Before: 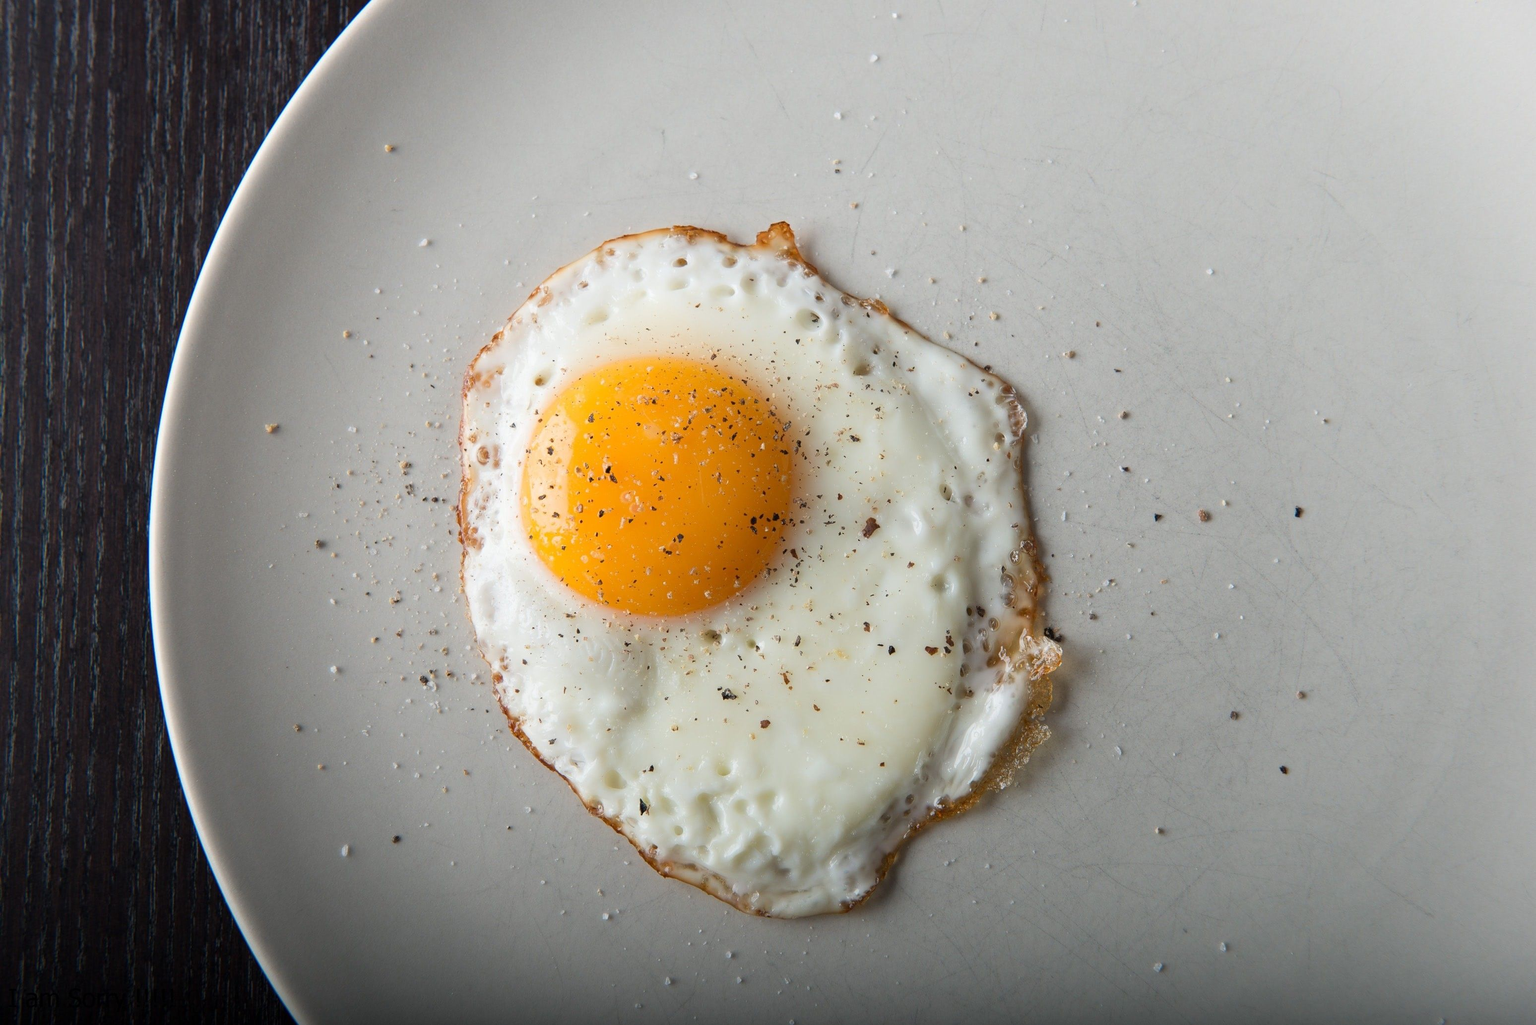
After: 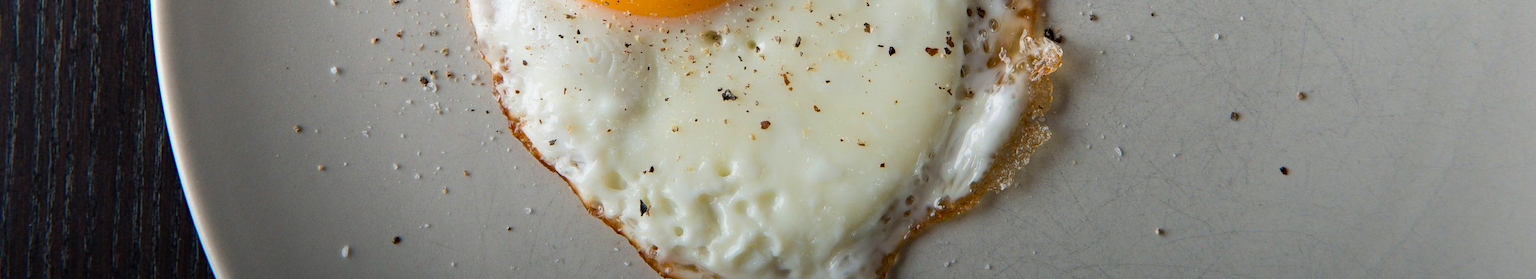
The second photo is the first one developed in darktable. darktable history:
haze removal: strength 0.29, distance 0.248, adaptive false
crop and rotate: top 58.498%, bottom 14.199%
tone curve: curves: ch0 [(0, 0) (0.003, 0.003) (0.011, 0.011) (0.025, 0.025) (0.044, 0.044) (0.069, 0.069) (0.1, 0.099) (0.136, 0.135) (0.177, 0.176) (0.224, 0.223) (0.277, 0.275) (0.335, 0.333) (0.399, 0.396) (0.468, 0.465) (0.543, 0.546) (0.623, 0.625) (0.709, 0.711) (0.801, 0.802) (0.898, 0.898) (1, 1)], color space Lab, independent channels, preserve colors none
